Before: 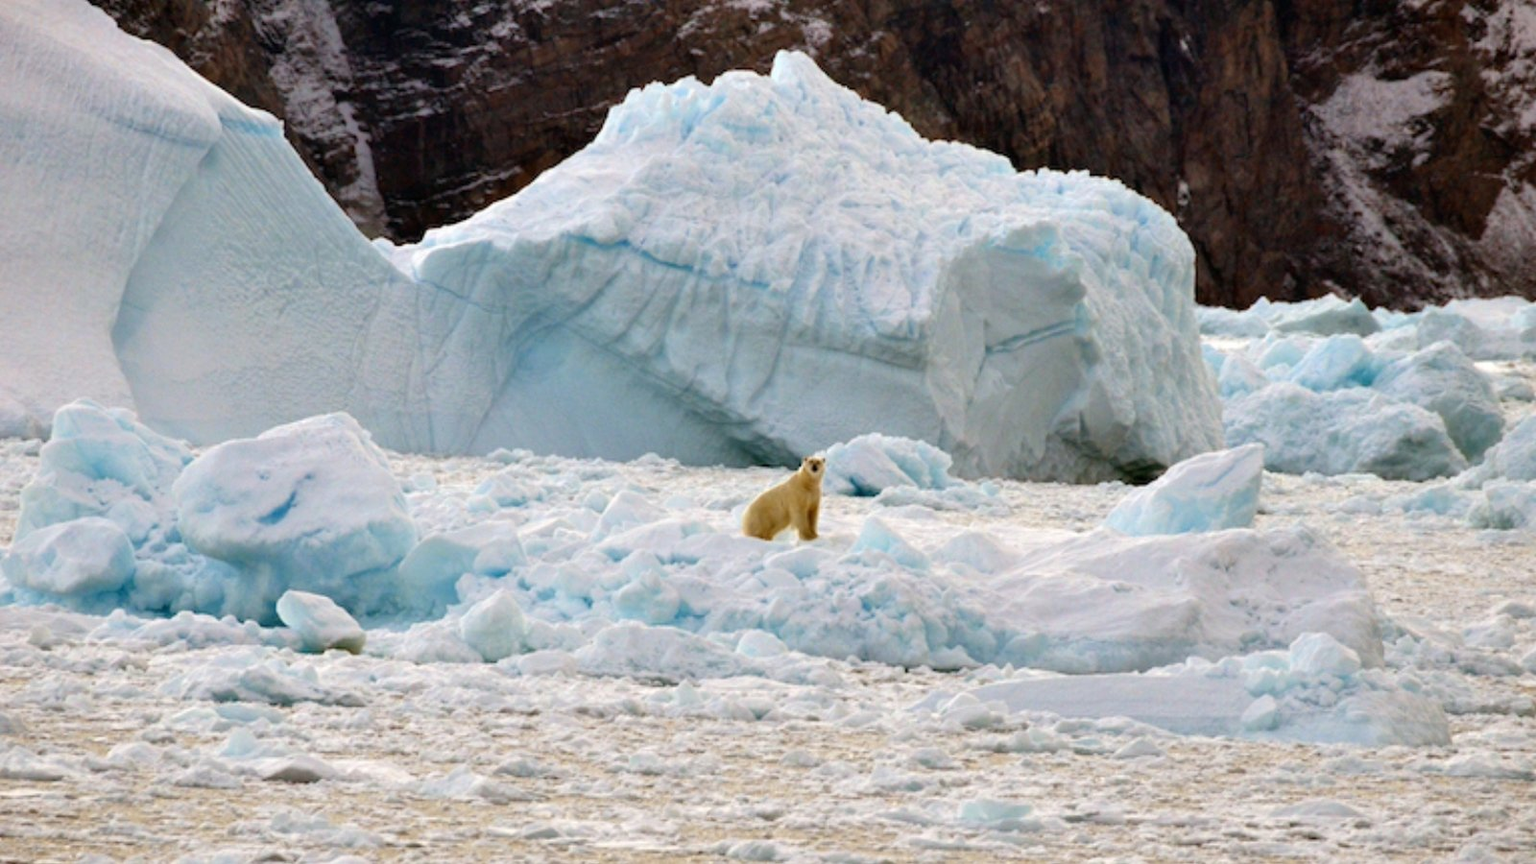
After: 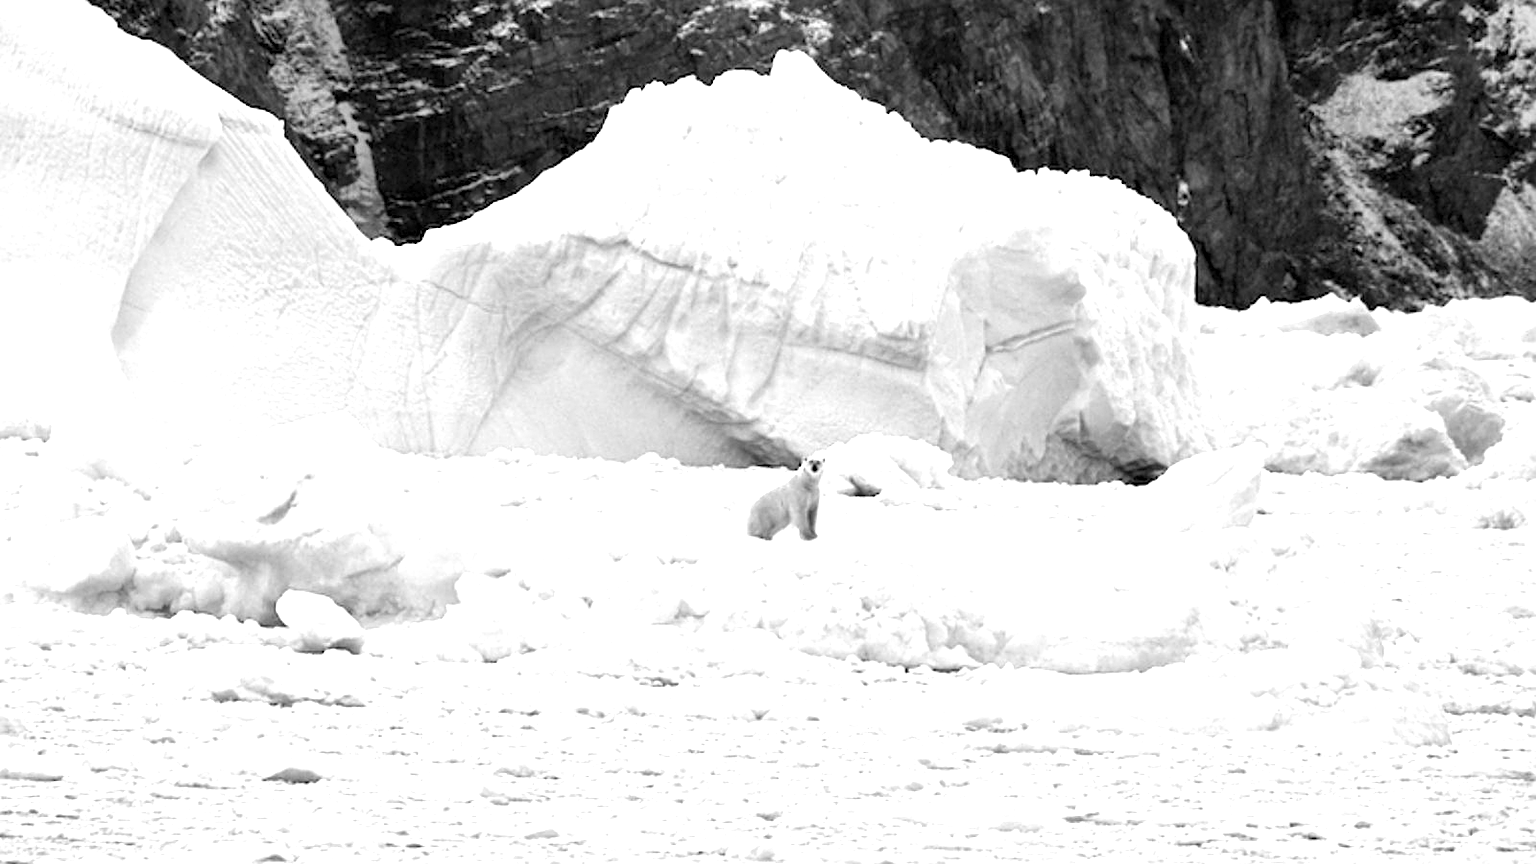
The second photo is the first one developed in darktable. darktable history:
white balance: red 1.009, blue 1.027
sharpen: on, module defaults
exposure: black level correction 0.001, exposure 1.3 EV, compensate highlight preservation false
monochrome: a 1.94, b -0.638
